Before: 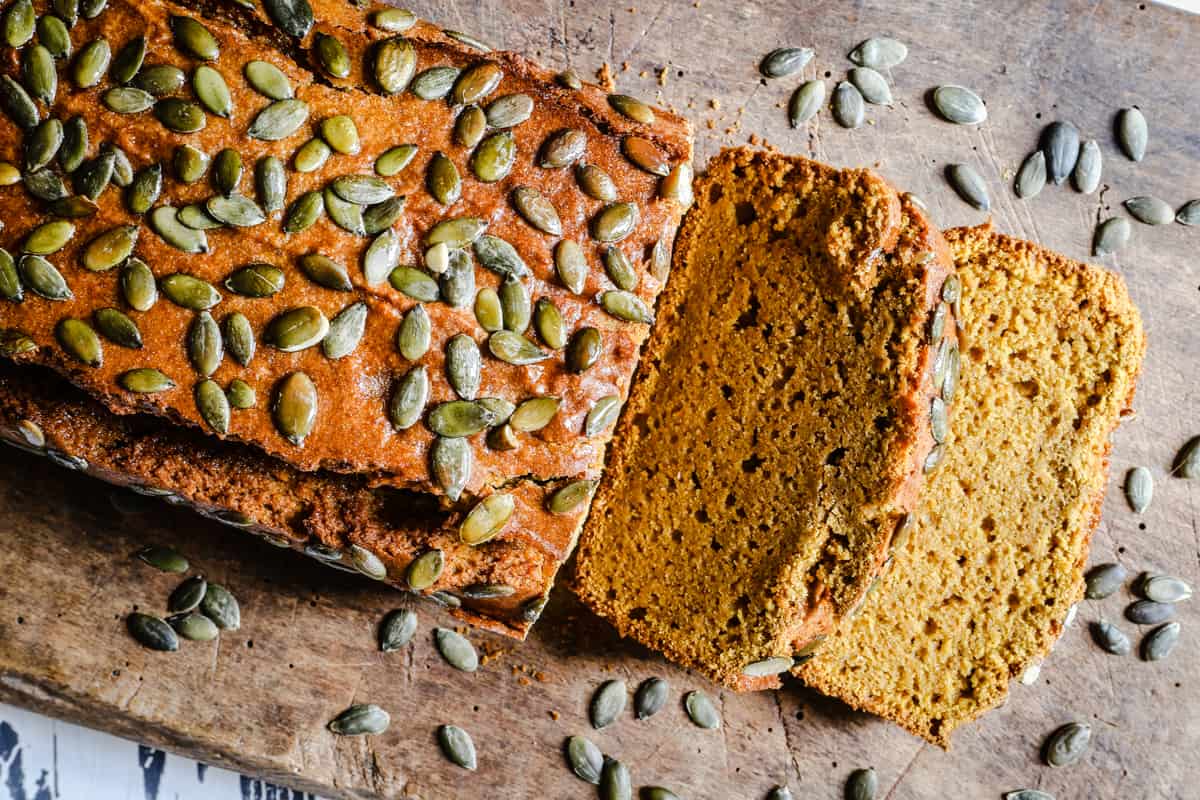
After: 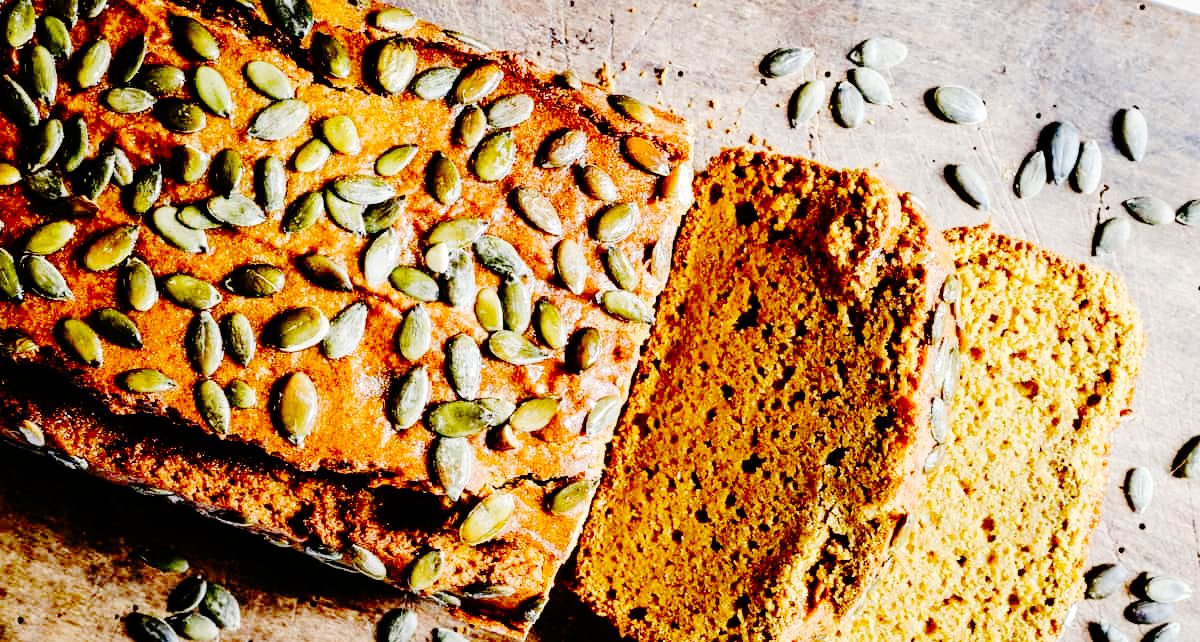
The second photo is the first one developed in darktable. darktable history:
crop: bottom 19.725%
base curve: curves: ch0 [(0, 0) (0.036, 0.01) (0.123, 0.254) (0.258, 0.504) (0.507, 0.748) (1, 1)], preserve colors none
